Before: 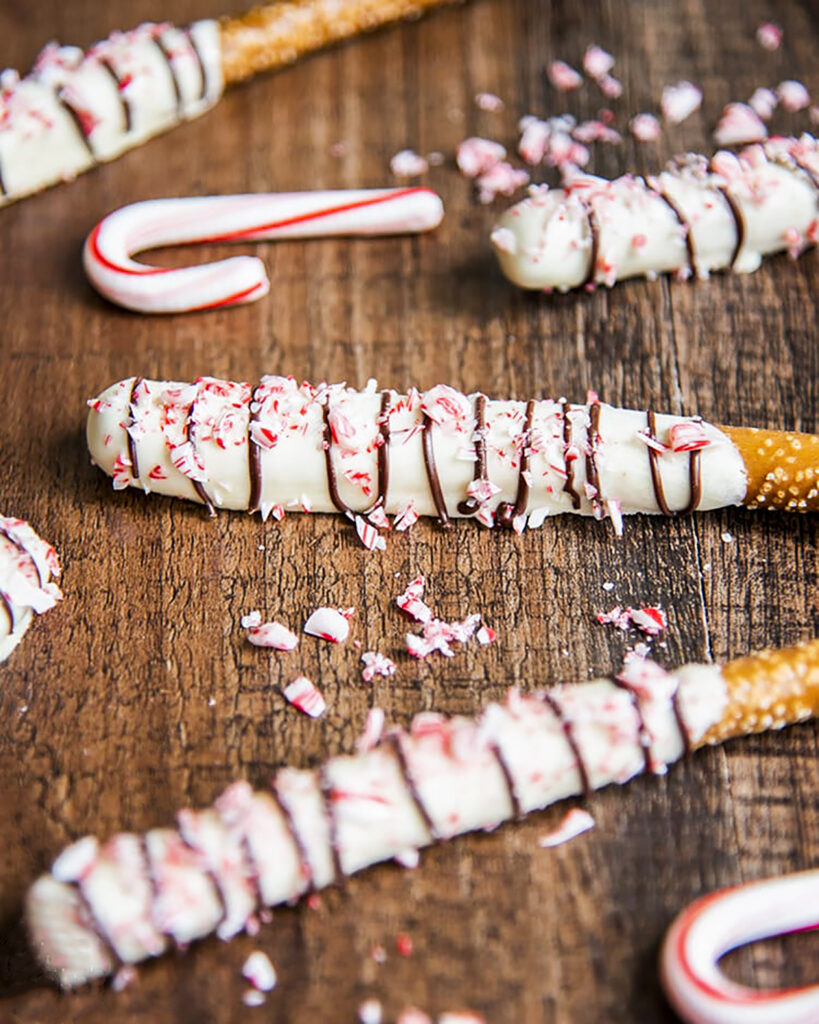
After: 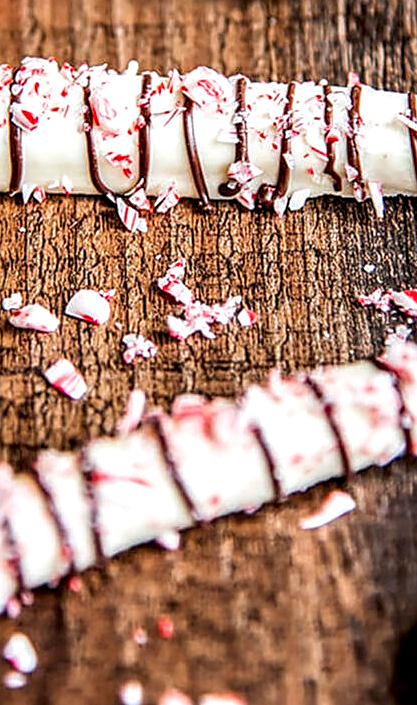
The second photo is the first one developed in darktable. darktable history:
local contrast: highlights 20%, shadows 70%, detail 170%
sharpen: on, module defaults
crop and rotate: left 29.237%, top 31.152%, right 19.807%
tone equalizer: on, module defaults
